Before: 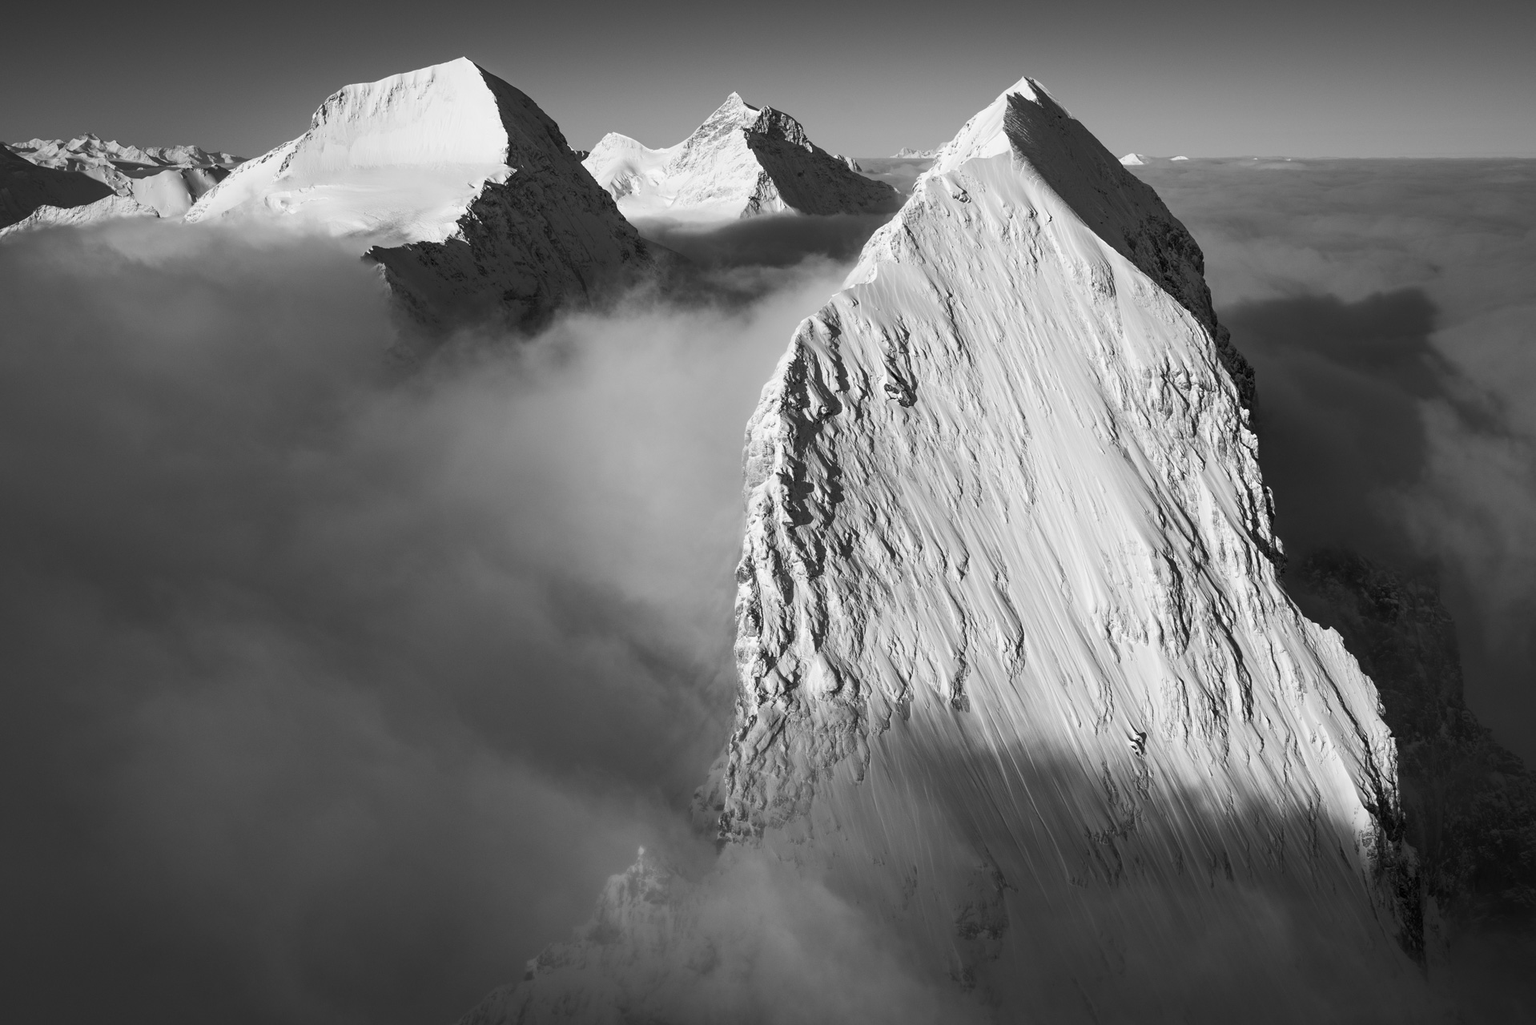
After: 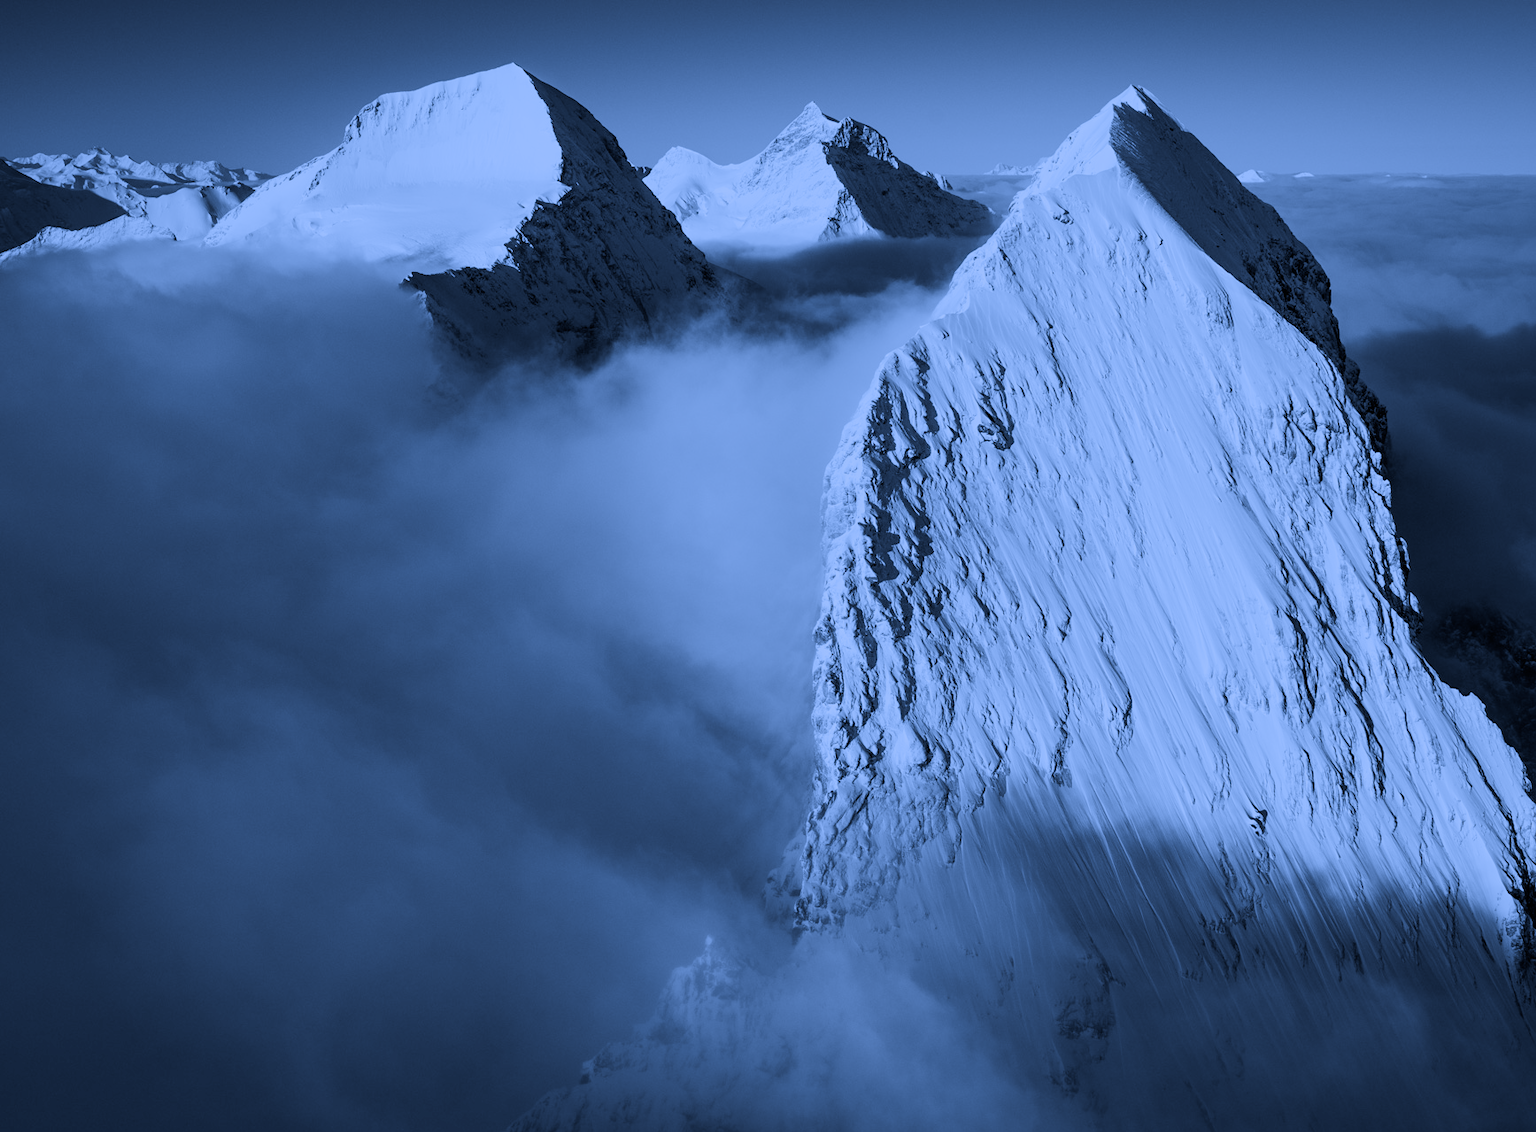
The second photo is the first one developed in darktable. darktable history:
filmic rgb: hardness 4.17
white balance: red 0.766, blue 1.537
crop: right 9.509%, bottom 0.031%
